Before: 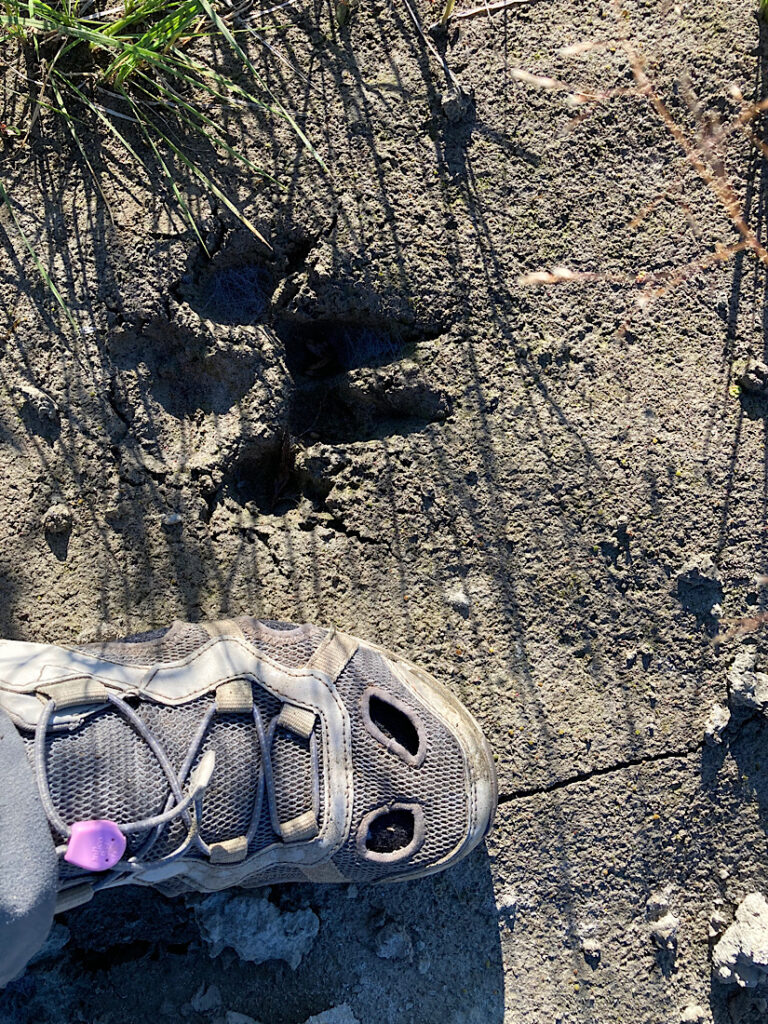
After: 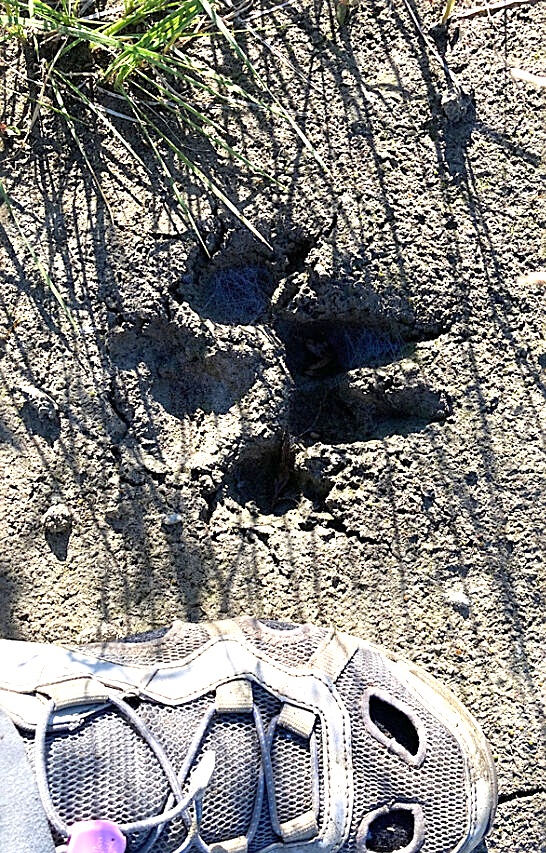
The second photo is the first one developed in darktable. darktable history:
sharpen: on, module defaults
crop: right 28.885%, bottom 16.626%
exposure: exposure 0.943 EV, compensate highlight preservation false
